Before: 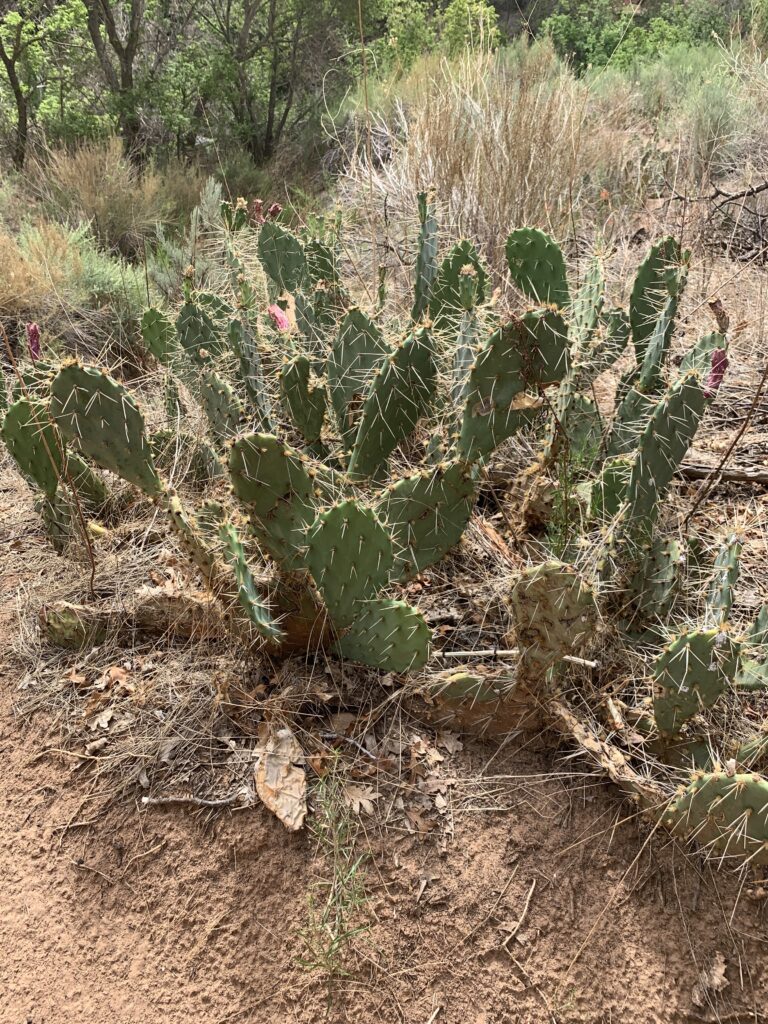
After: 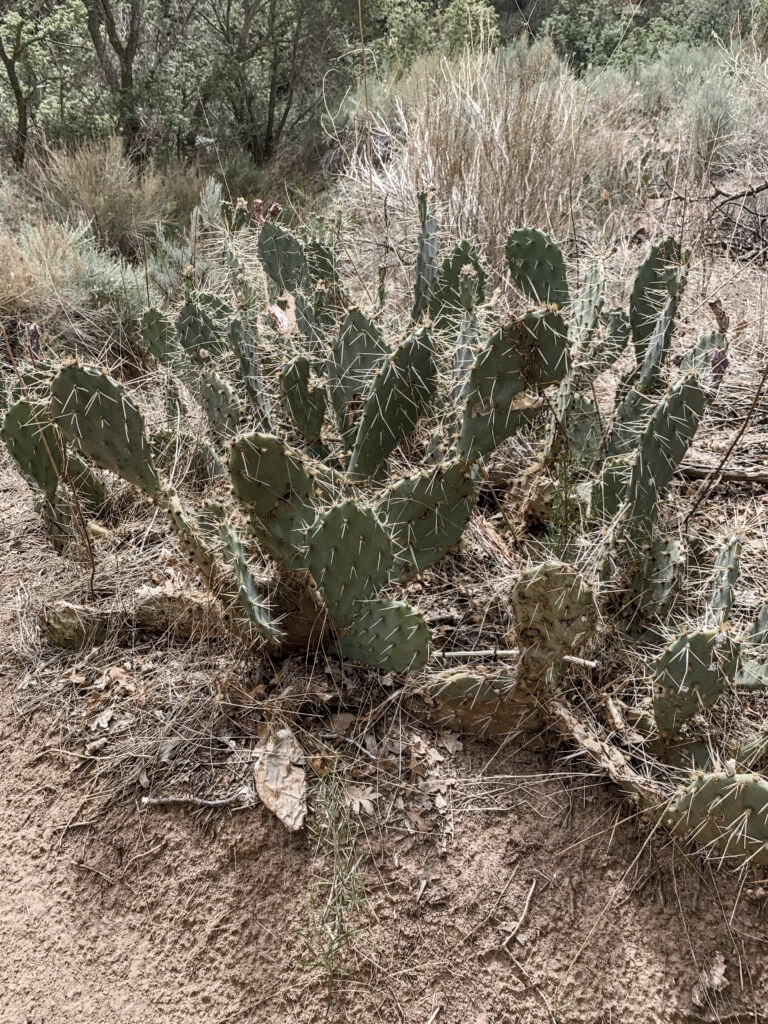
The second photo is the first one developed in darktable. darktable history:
local contrast: on, module defaults
color zones: curves: ch0 [(0, 0.613) (0.01, 0.613) (0.245, 0.448) (0.498, 0.529) (0.642, 0.665) (0.879, 0.777) (0.99, 0.613)]; ch1 [(0, 0.035) (0.121, 0.189) (0.259, 0.197) (0.415, 0.061) (0.589, 0.022) (0.732, 0.022) (0.857, 0.026) (0.991, 0.053)]
color calibration: illuminant custom, x 0.345, y 0.36, temperature 5065.34 K
color balance rgb: perceptual saturation grading › global saturation 24.201%, perceptual saturation grading › highlights -23.516%, perceptual saturation grading › mid-tones 23.866%, perceptual saturation grading › shadows 41.197%
